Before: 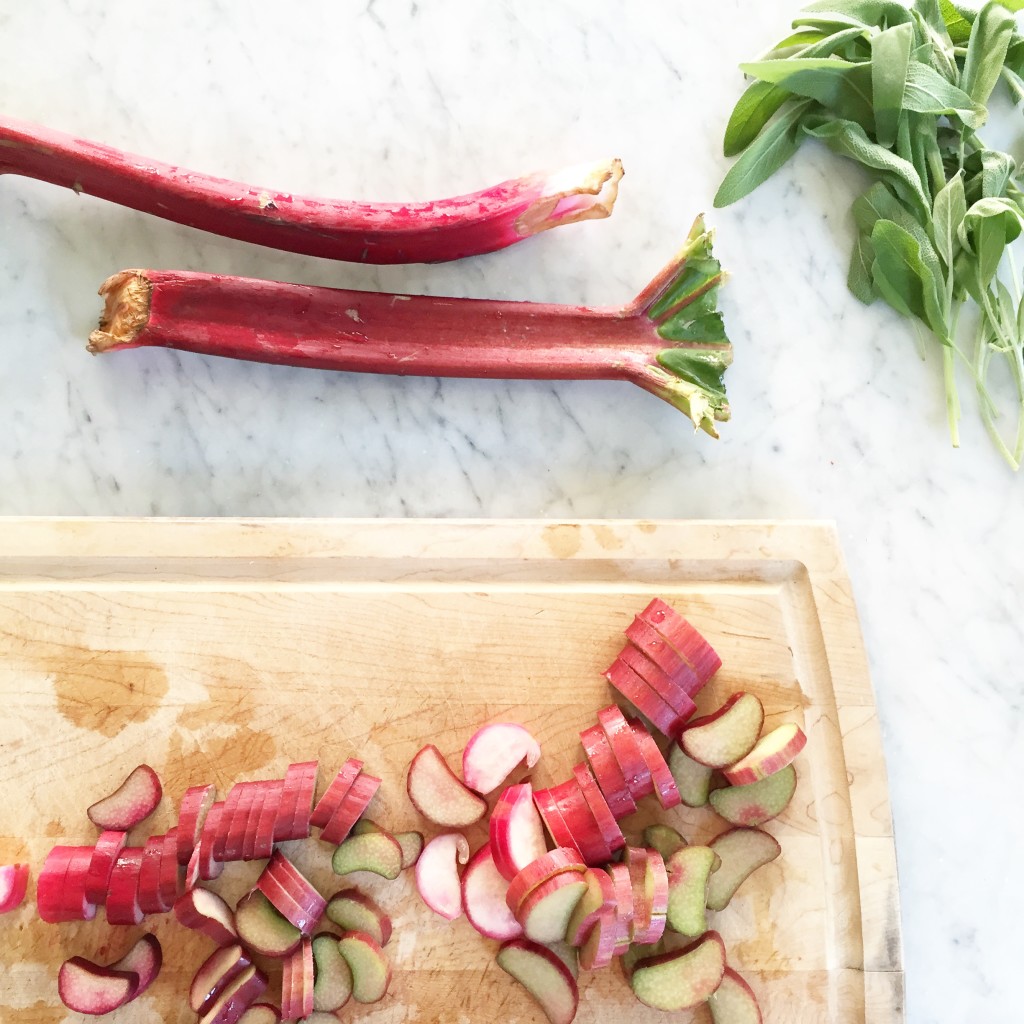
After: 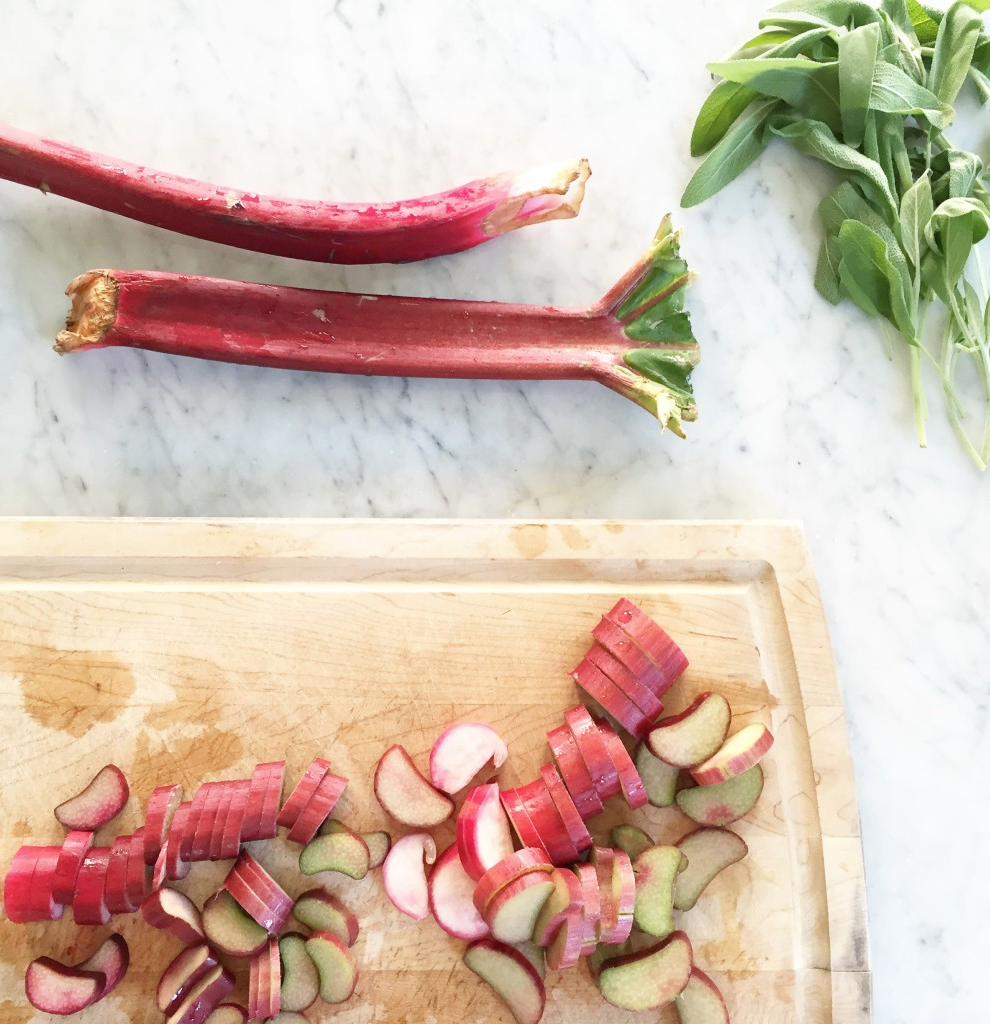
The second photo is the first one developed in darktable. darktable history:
crop and rotate: left 3.238%
contrast brightness saturation: saturation -0.05
